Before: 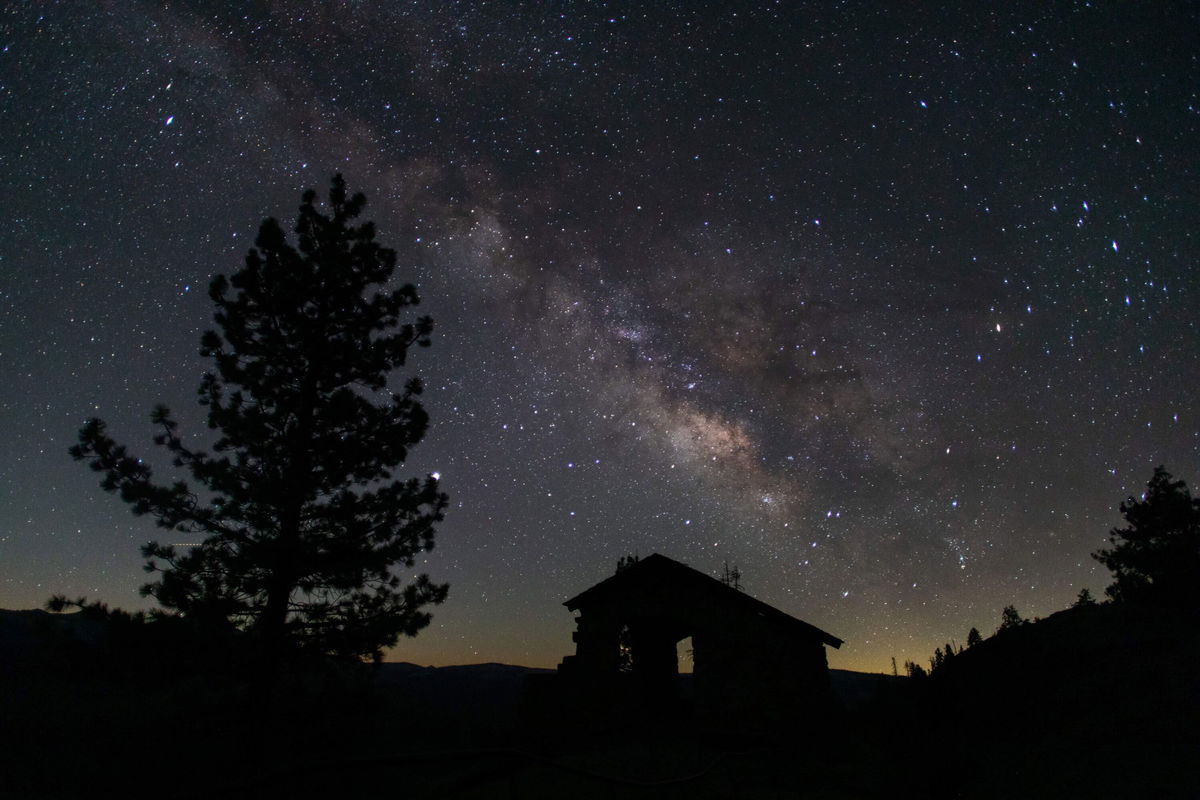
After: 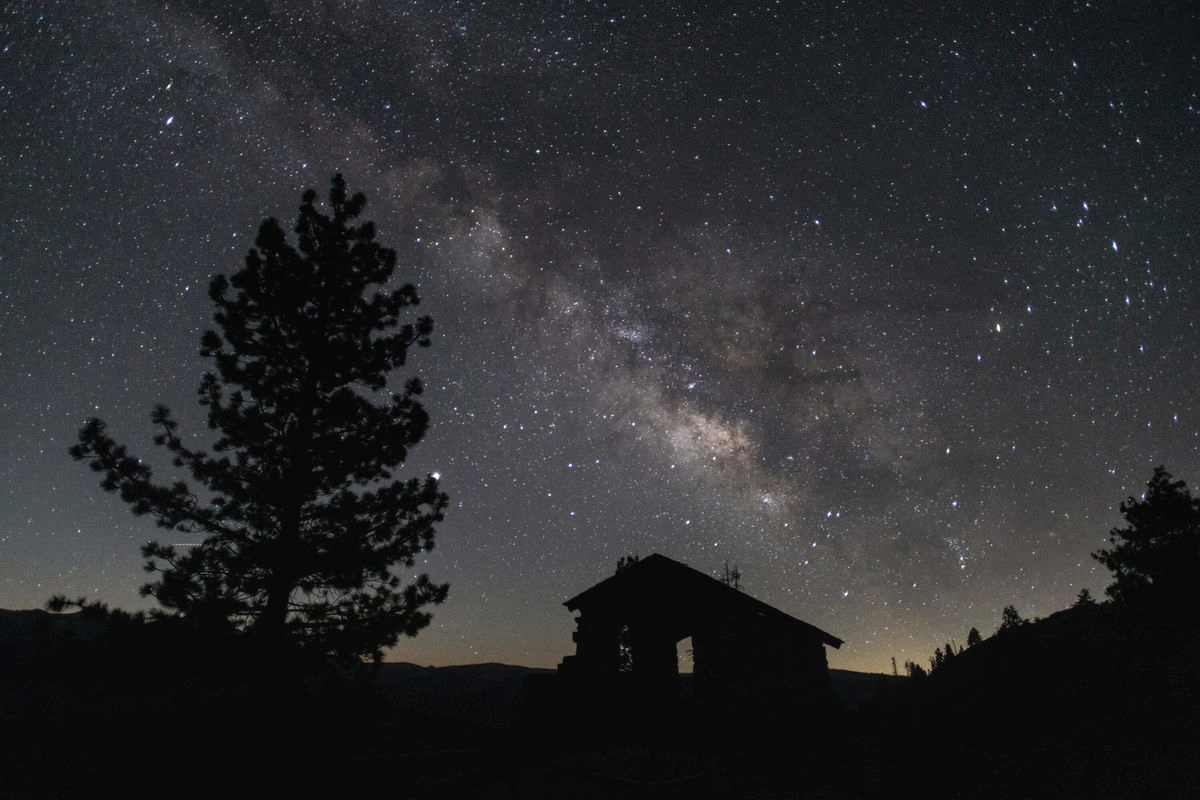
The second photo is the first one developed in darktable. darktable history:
local contrast: detail 109%
exposure: black level correction 0.001, exposure 0.499 EV, compensate exposure bias true, compensate highlight preservation false
contrast brightness saturation: contrast -0.051, saturation -0.404
